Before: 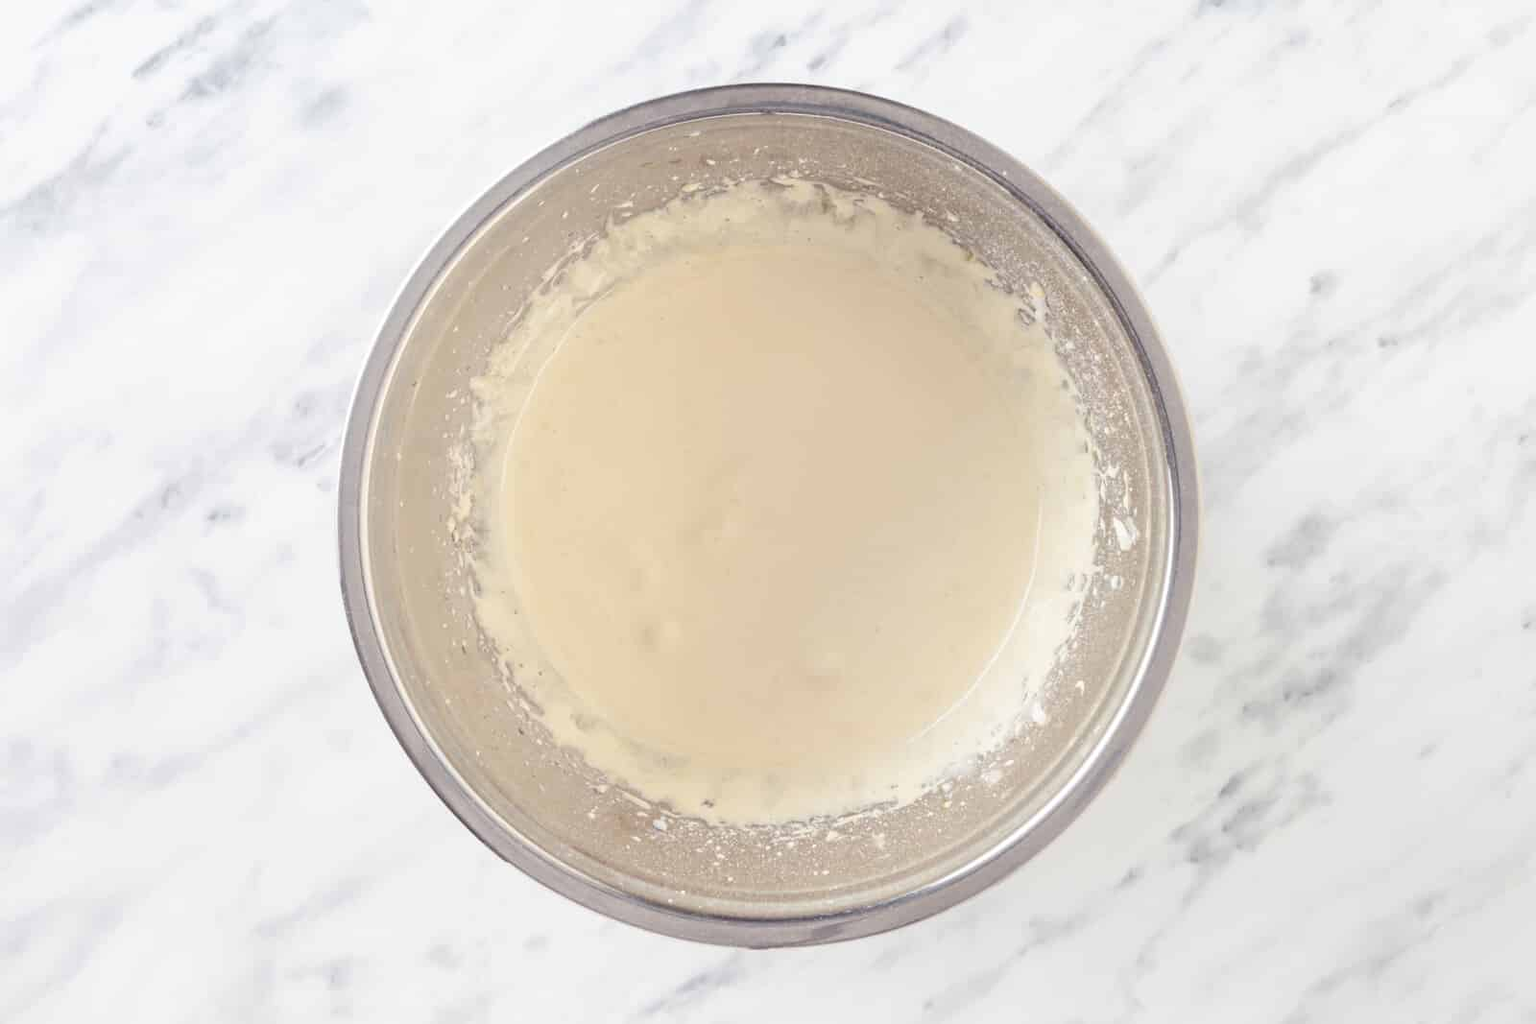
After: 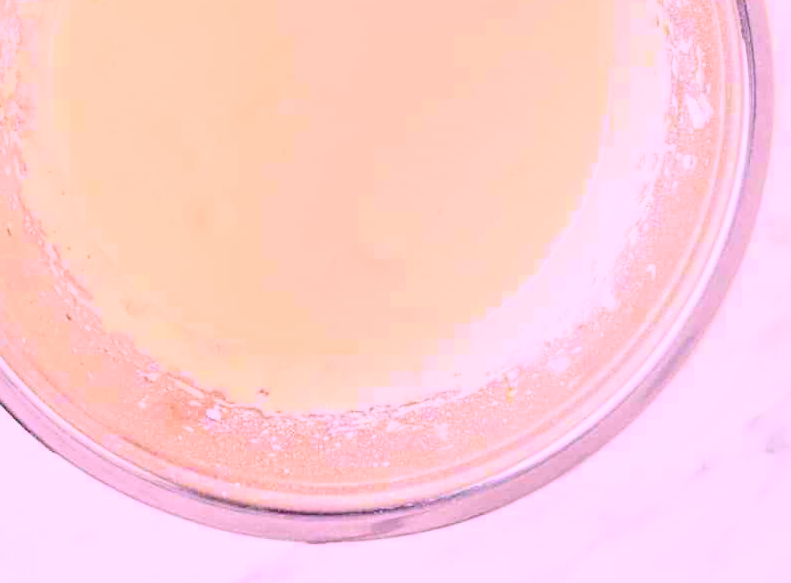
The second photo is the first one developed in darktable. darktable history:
crop: left 29.672%, top 41.786%, right 20.851%, bottom 3.487%
contrast brightness saturation: contrast 0.26, brightness 0.02, saturation 0.87
tone equalizer: on, module defaults
tone curve: curves: ch0 [(0, 0) (0.058, 0.027) (0.214, 0.183) (0.295, 0.288) (0.48, 0.541) (0.658, 0.703) (0.741, 0.775) (0.844, 0.866) (0.986, 0.957)]; ch1 [(0, 0) (0.172, 0.123) (0.312, 0.296) (0.437, 0.429) (0.471, 0.469) (0.502, 0.5) (0.513, 0.515) (0.572, 0.603) (0.617, 0.653) (0.68, 0.724) (0.889, 0.924) (1, 1)]; ch2 [(0, 0) (0.411, 0.424) (0.489, 0.49) (0.502, 0.5) (0.512, 0.524) (0.549, 0.578) (0.604, 0.628) (0.709, 0.748) (1, 1)], color space Lab, independent channels, preserve colors none
white balance: red 1.066, blue 1.119
shadows and highlights: shadows 62.66, white point adjustment 0.37, highlights -34.44, compress 83.82%
